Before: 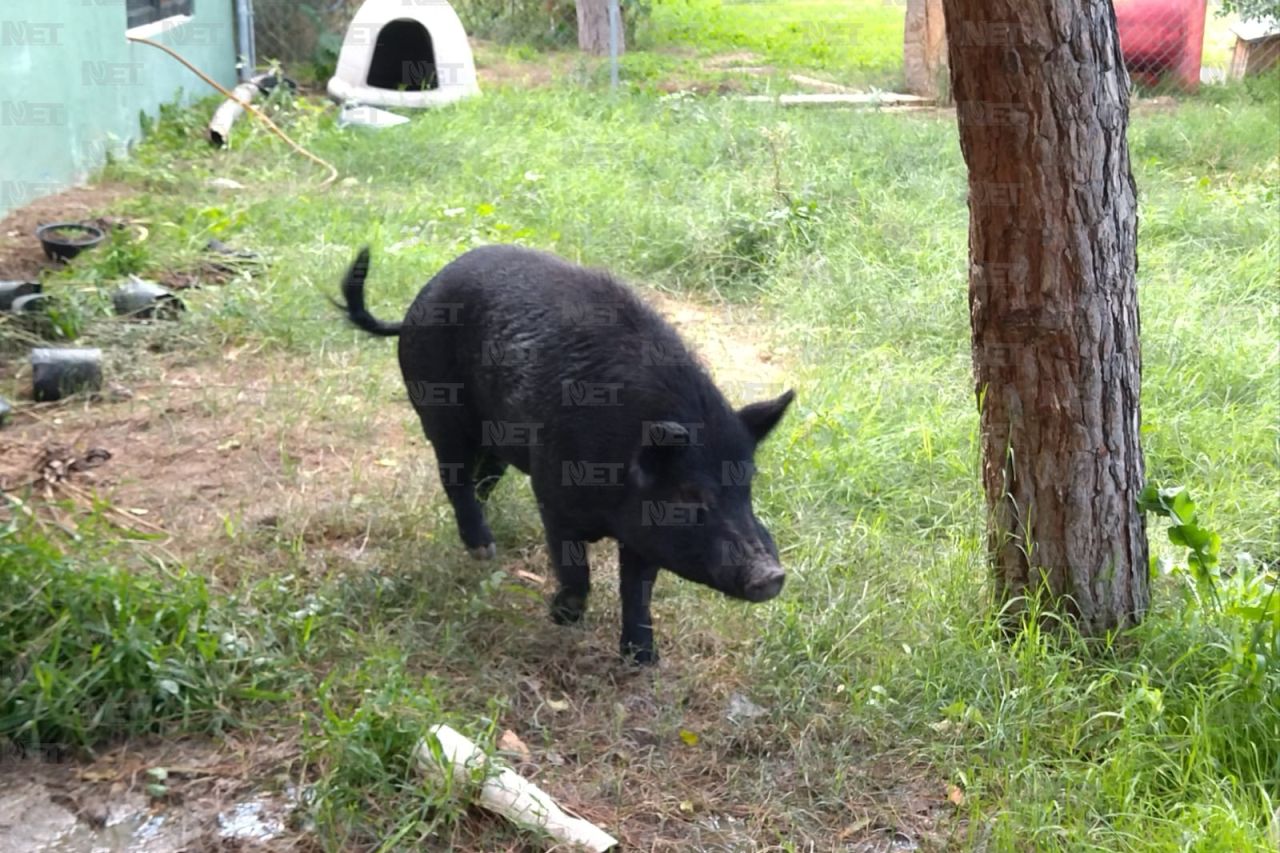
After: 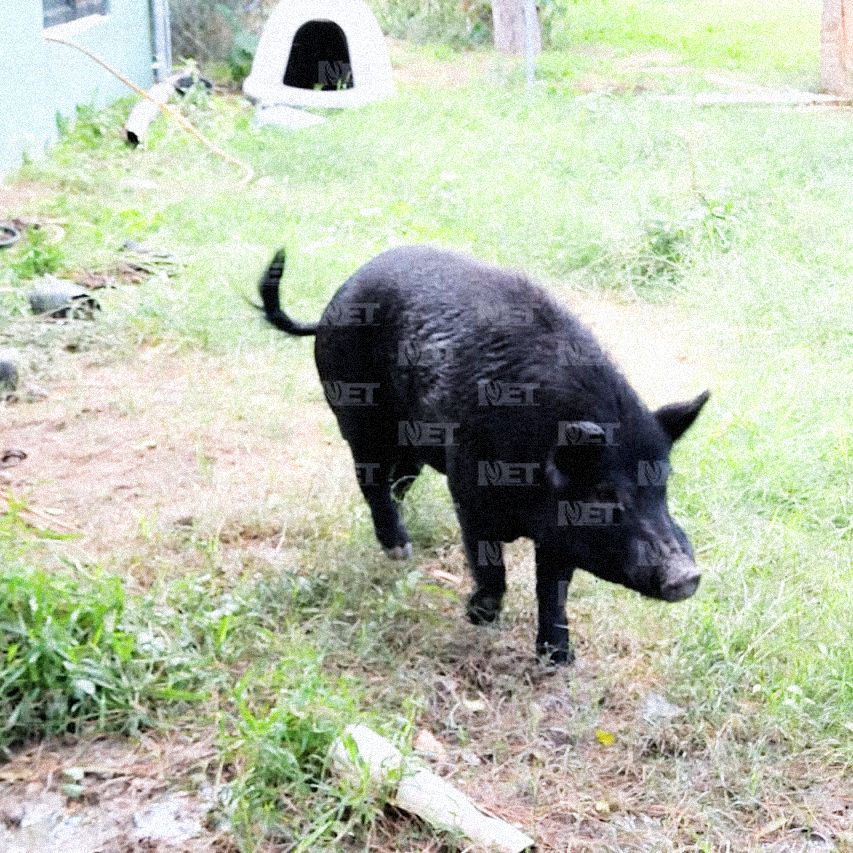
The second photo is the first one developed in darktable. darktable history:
crop and rotate: left 6.617%, right 26.717%
exposure: black level correction 0.001, exposure 1.3 EV, compensate highlight preservation false
filmic rgb: black relative exposure -5 EV, hardness 2.88, contrast 1.3, highlights saturation mix -30%
grain: coarseness 9.38 ISO, strength 34.99%, mid-tones bias 0%
color calibration: illuminant as shot in camera, x 0.358, y 0.373, temperature 4628.91 K
